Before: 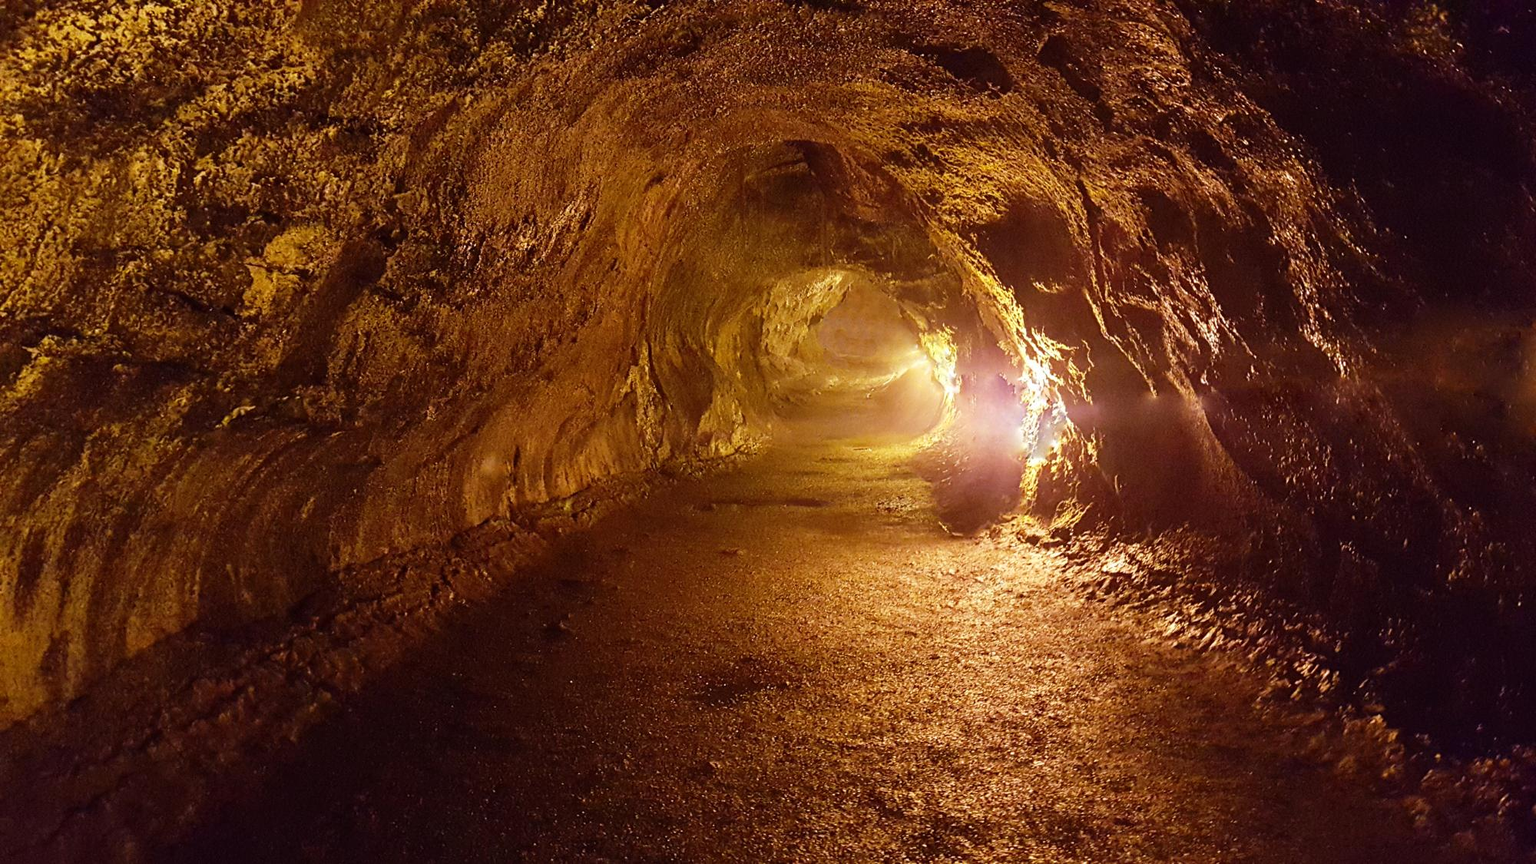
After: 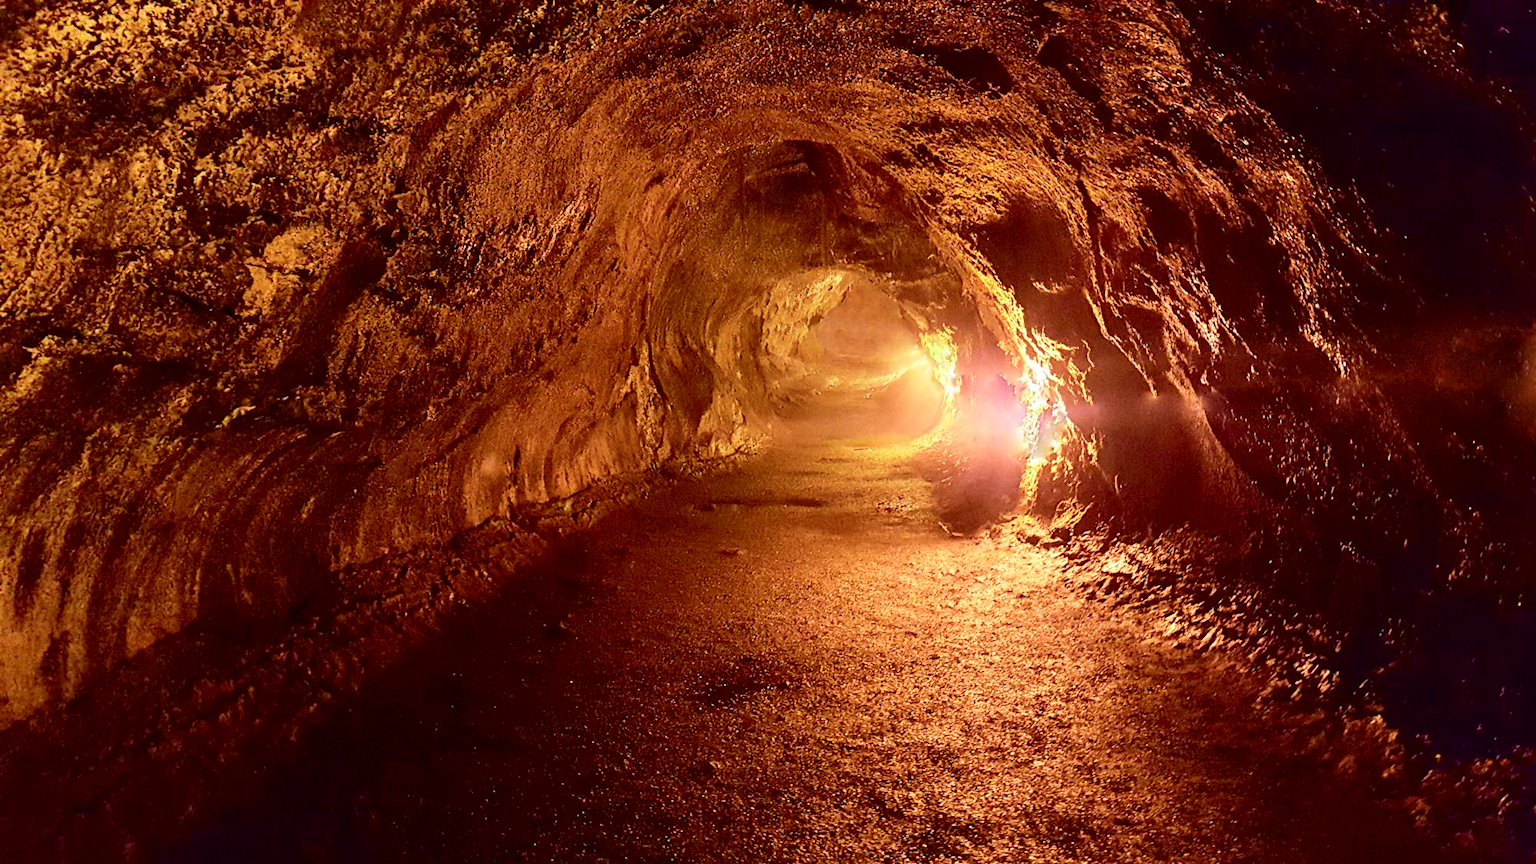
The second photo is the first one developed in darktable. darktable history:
tone curve: curves: ch0 [(0, 0.013) (0.054, 0.018) (0.205, 0.197) (0.289, 0.309) (0.382, 0.437) (0.475, 0.552) (0.666, 0.743) (0.791, 0.85) (1, 0.998)]; ch1 [(0, 0) (0.394, 0.338) (0.449, 0.404) (0.499, 0.498) (0.526, 0.528) (0.543, 0.564) (0.589, 0.633) (0.66, 0.687) (0.783, 0.804) (1, 1)]; ch2 [(0, 0) (0.304, 0.31) (0.403, 0.399) (0.441, 0.421) (0.474, 0.466) (0.498, 0.496) (0.524, 0.538) (0.555, 0.584) (0.633, 0.665) (0.7, 0.711) (1, 1)], color space Lab, independent channels, preserve colors none
